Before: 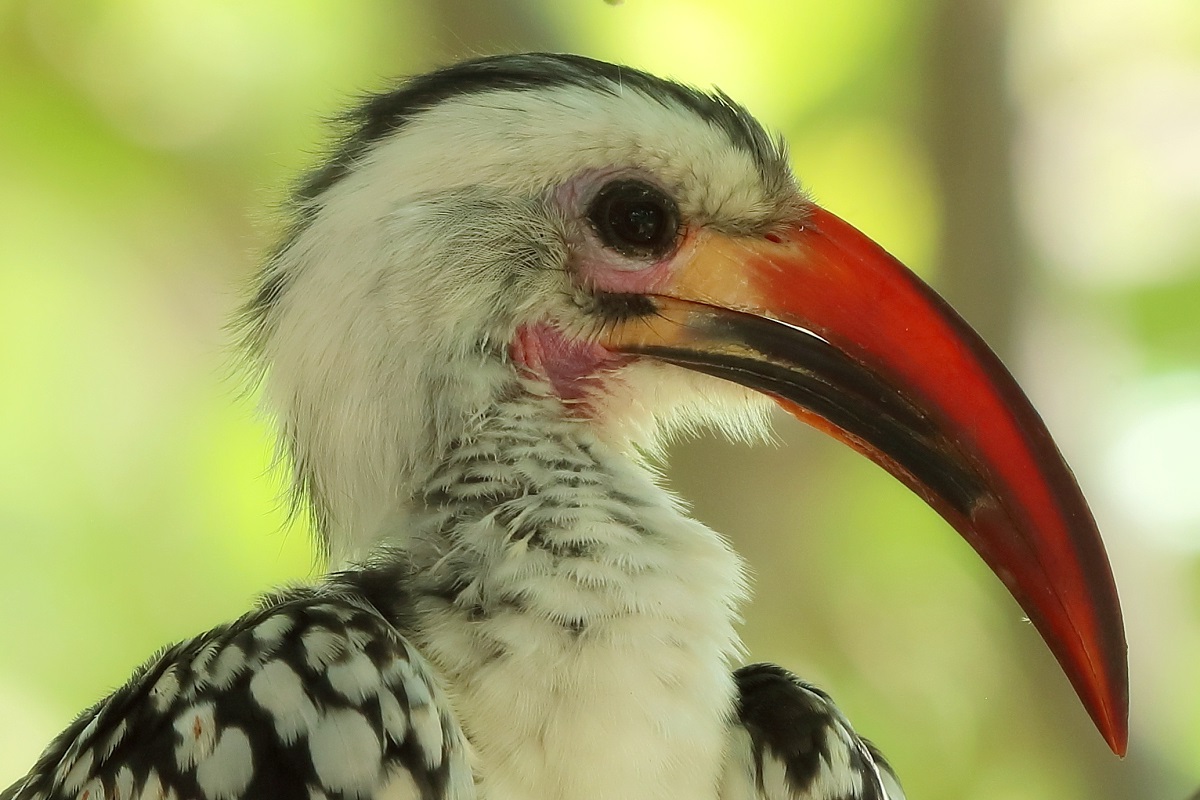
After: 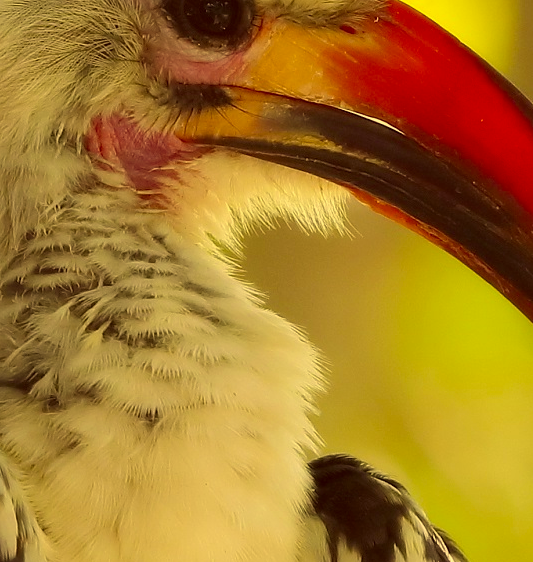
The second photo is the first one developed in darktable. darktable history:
crop: left 35.432%, top 26.233%, right 20.145%, bottom 3.432%
color correction: highlights a* 10.12, highlights b* 39.04, shadows a* 14.62, shadows b* 3.37
